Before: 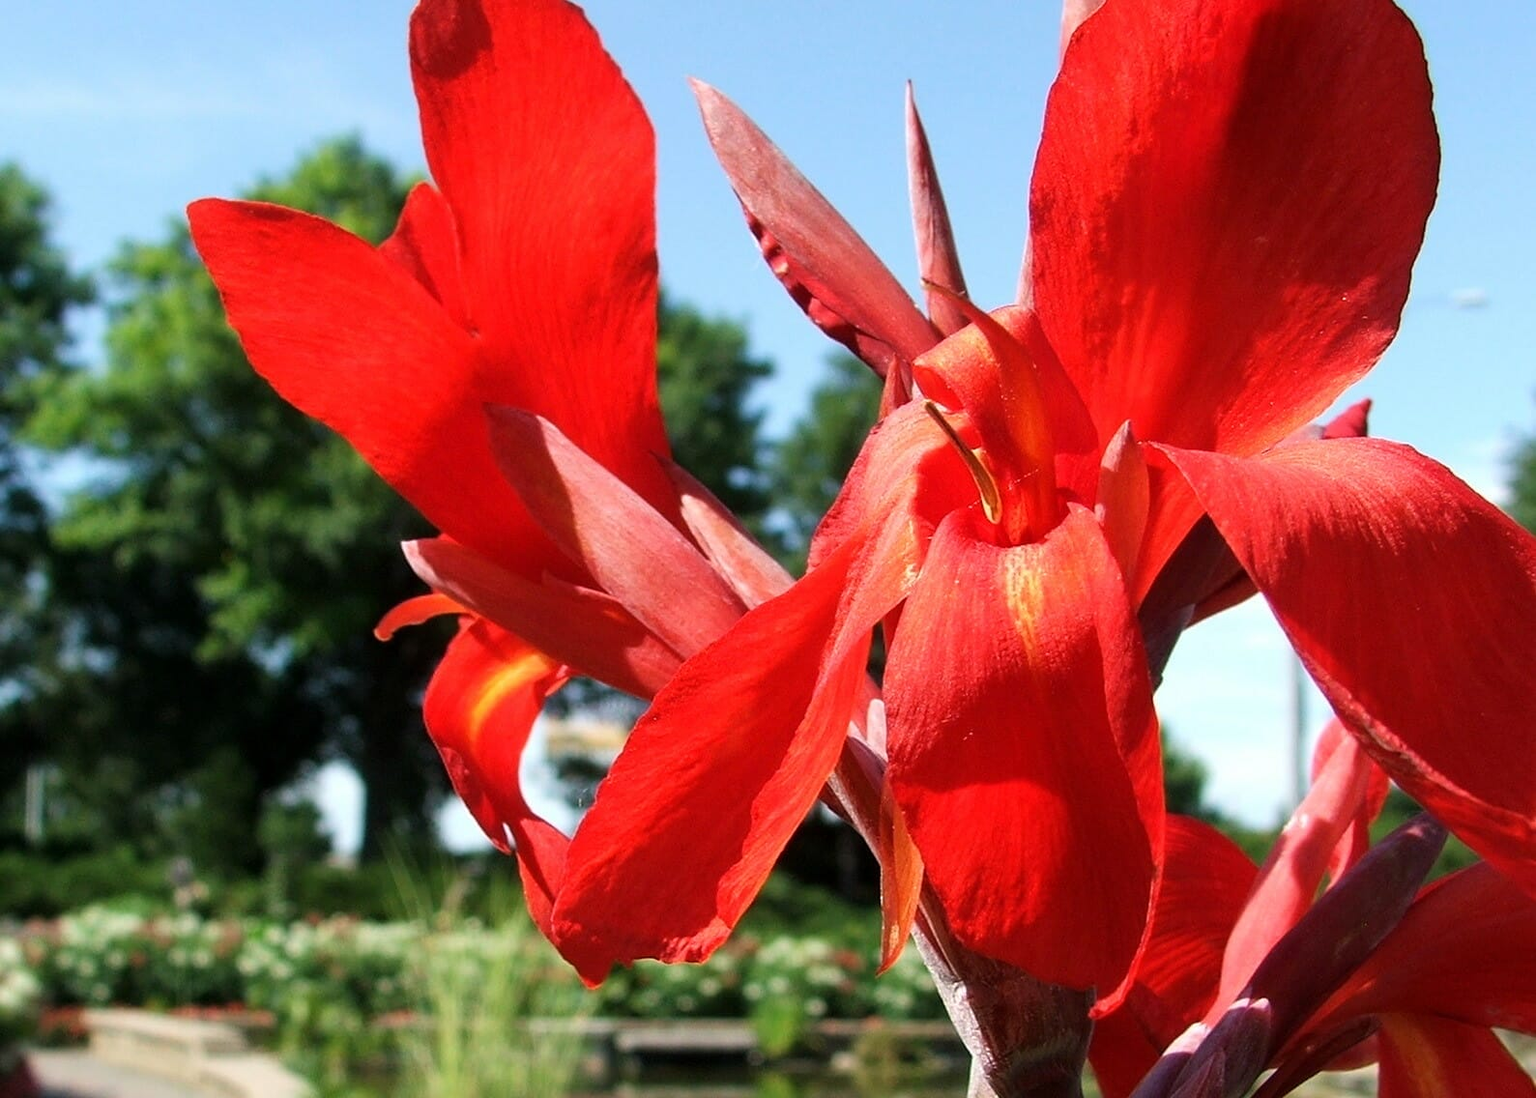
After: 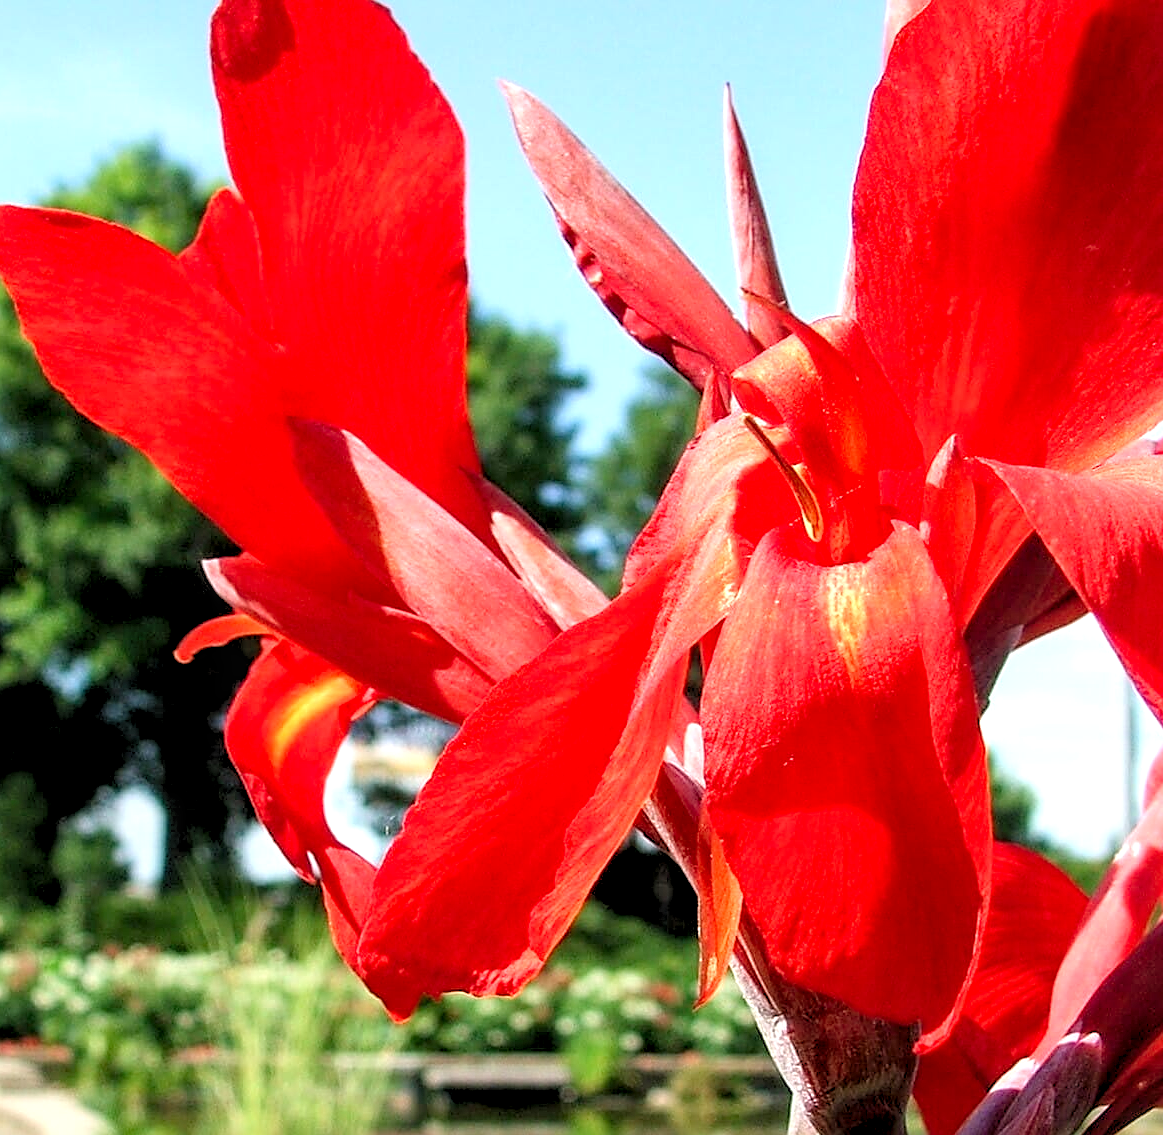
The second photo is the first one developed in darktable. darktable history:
sharpen: on, module defaults
levels: black 3.83%, white 90.64%, levels [0.044, 0.416, 0.908]
crop: left 13.443%, right 13.31%
local contrast: detail 130%
